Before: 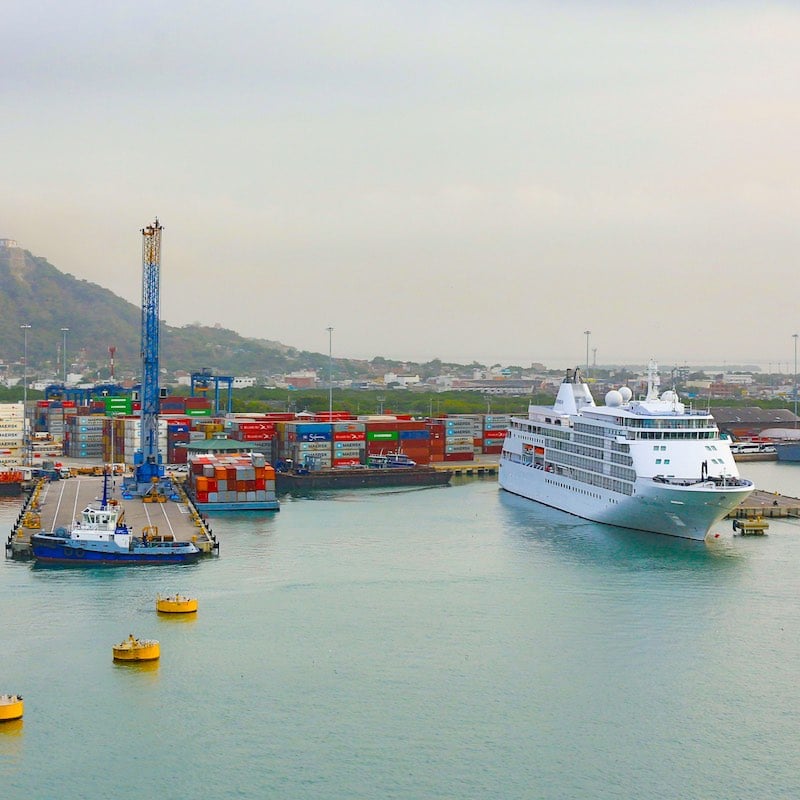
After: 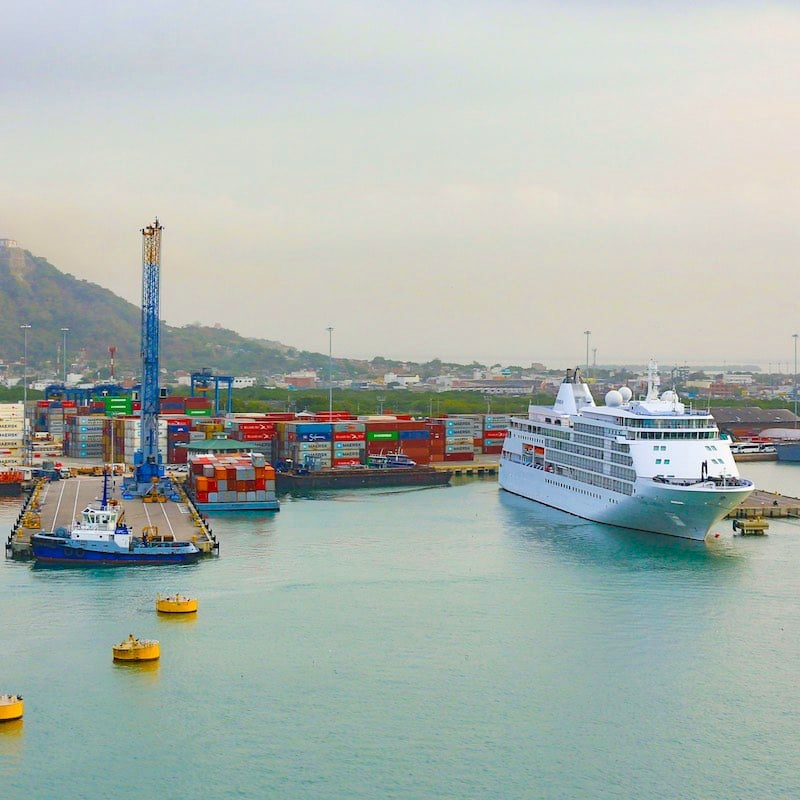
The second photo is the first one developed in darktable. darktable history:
velvia: strength 21.15%
